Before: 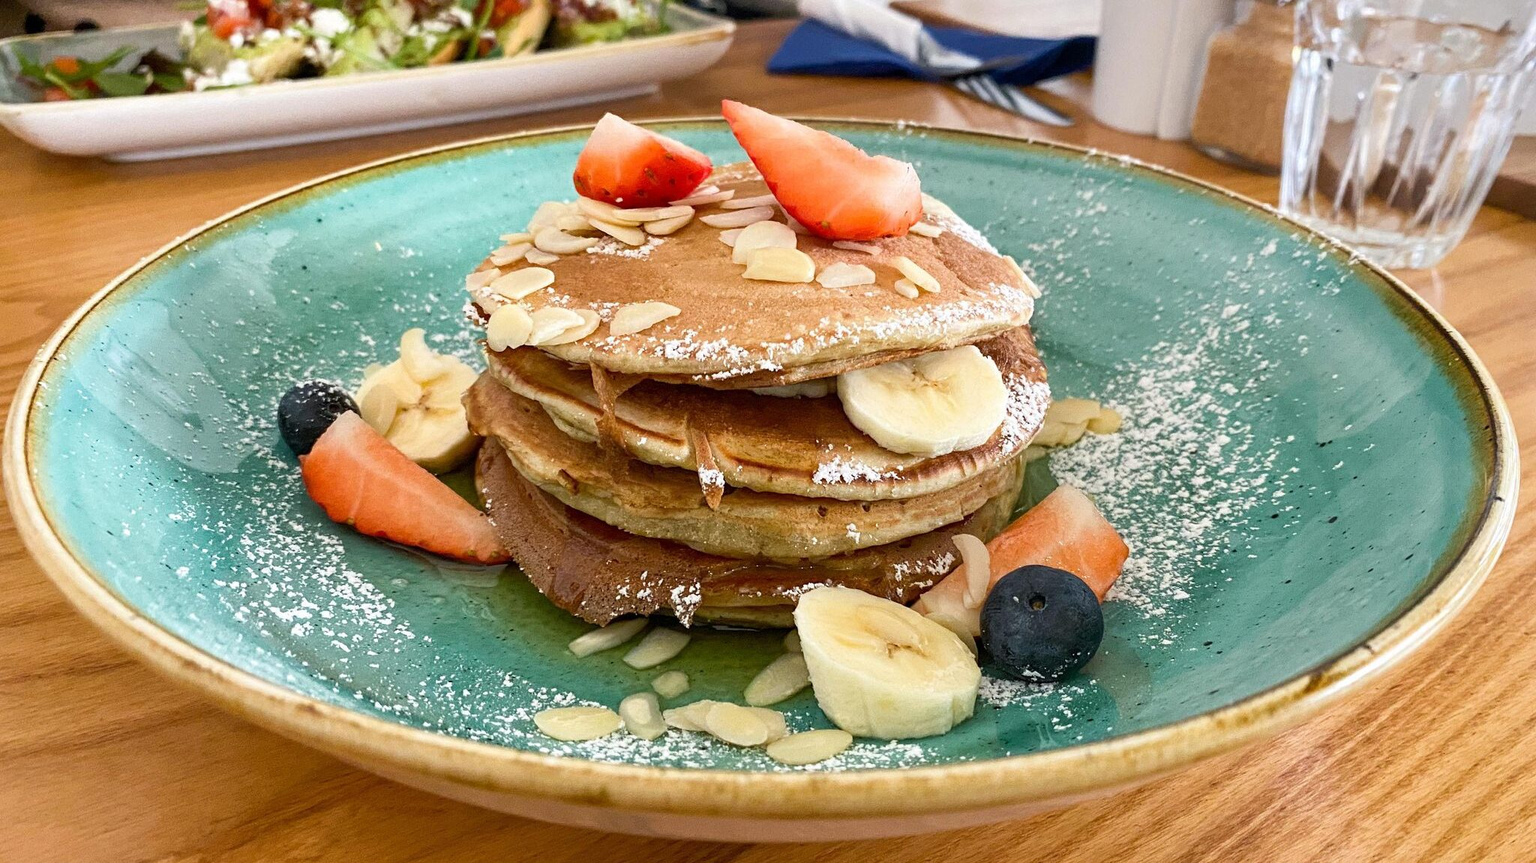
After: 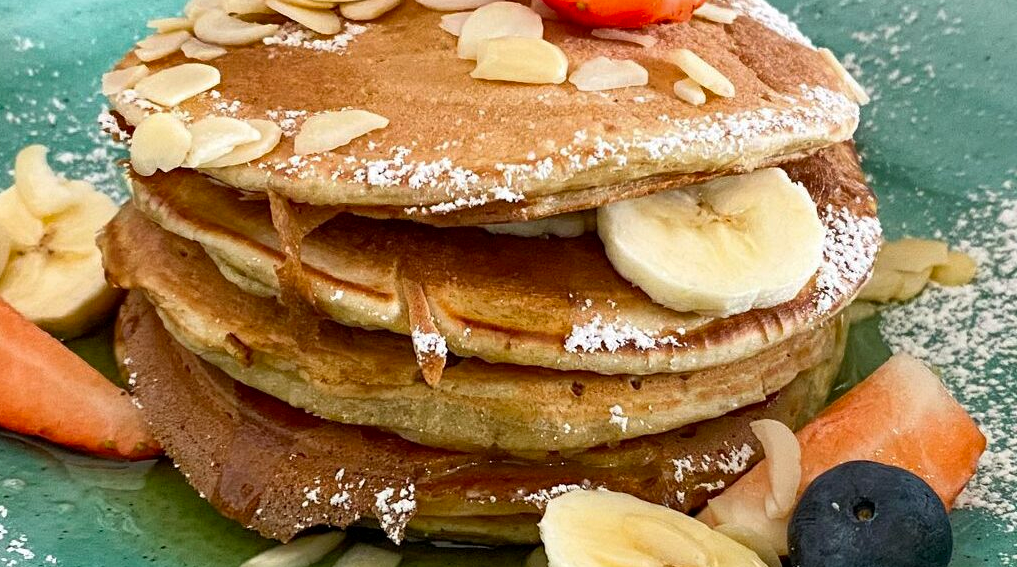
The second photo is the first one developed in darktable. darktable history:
crop: left 25.359%, top 25.5%, right 24.937%, bottom 25.237%
exposure: black level correction 0.001, compensate highlight preservation false
shadows and highlights: low approximation 0.01, soften with gaussian
contrast brightness saturation: saturation 0.103
